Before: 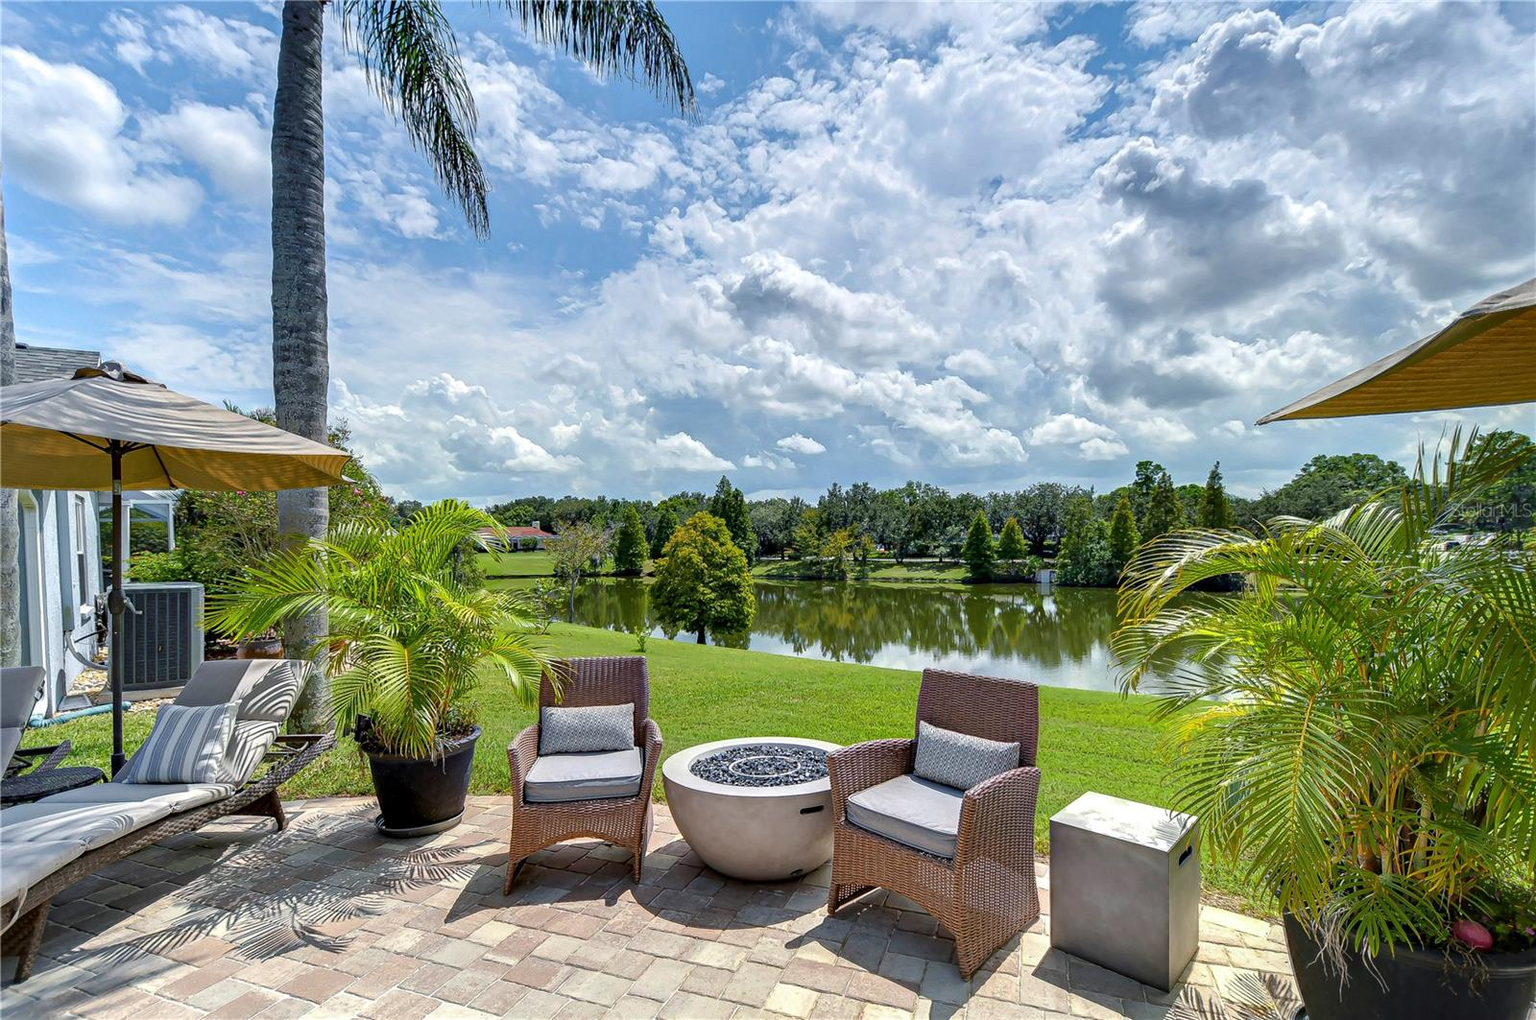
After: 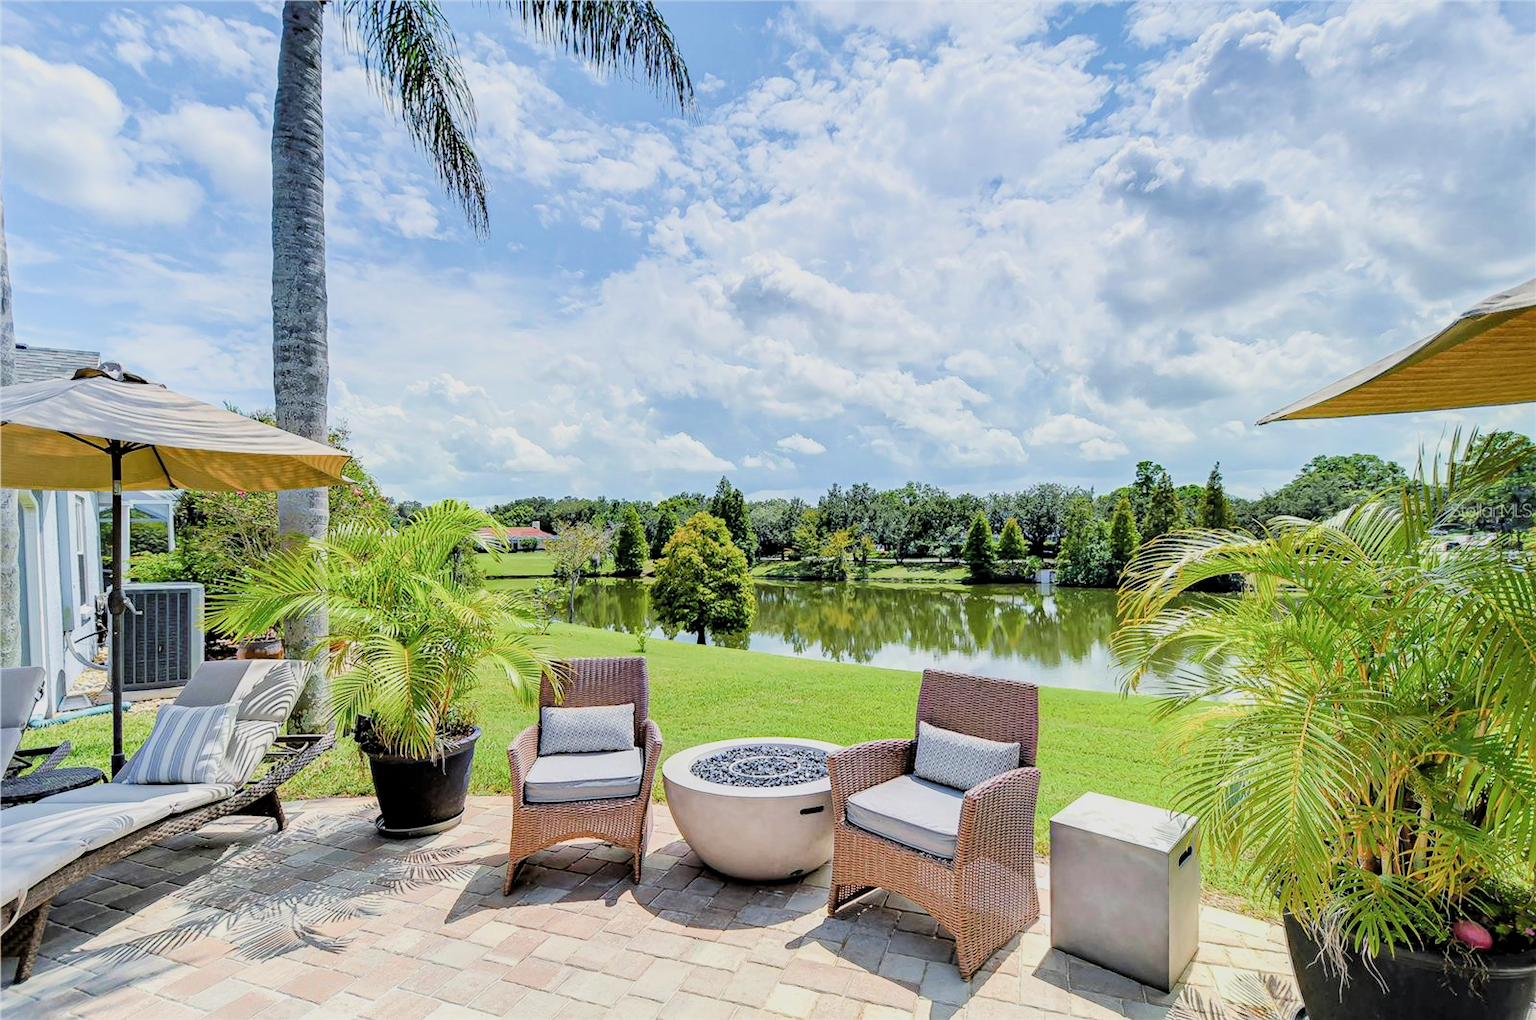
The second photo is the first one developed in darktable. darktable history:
filmic rgb: black relative exposure -6.1 EV, white relative exposure 6.95 EV, hardness 2.26, color science v4 (2020)
exposure: black level correction 0.001, exposure 1.129 EV, compensate highlight preservation false
